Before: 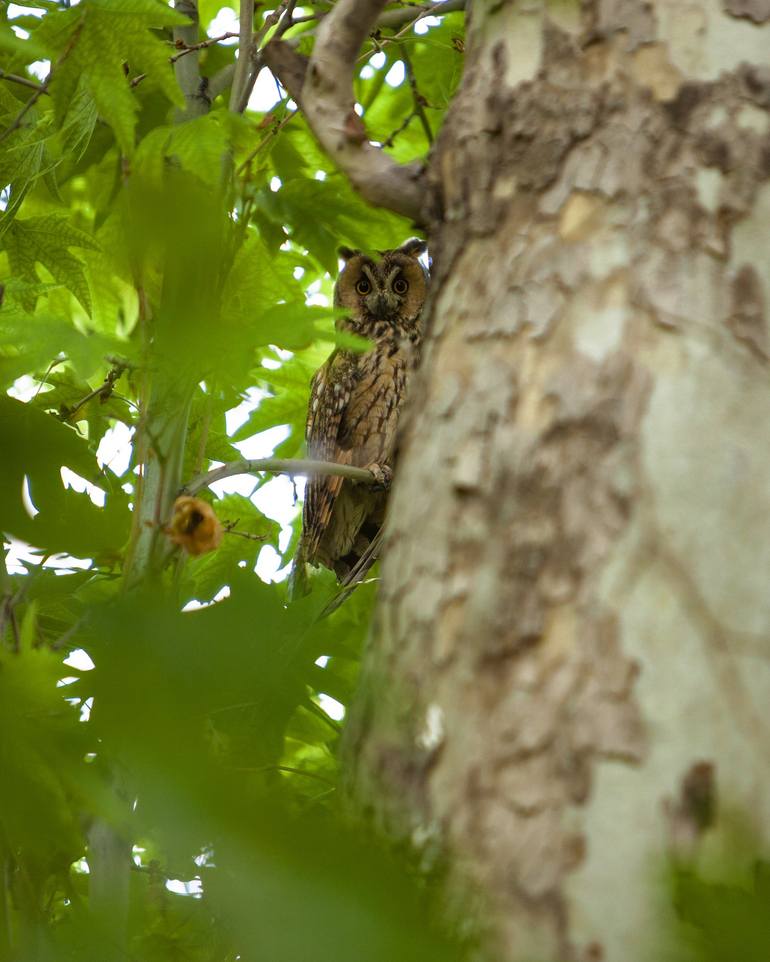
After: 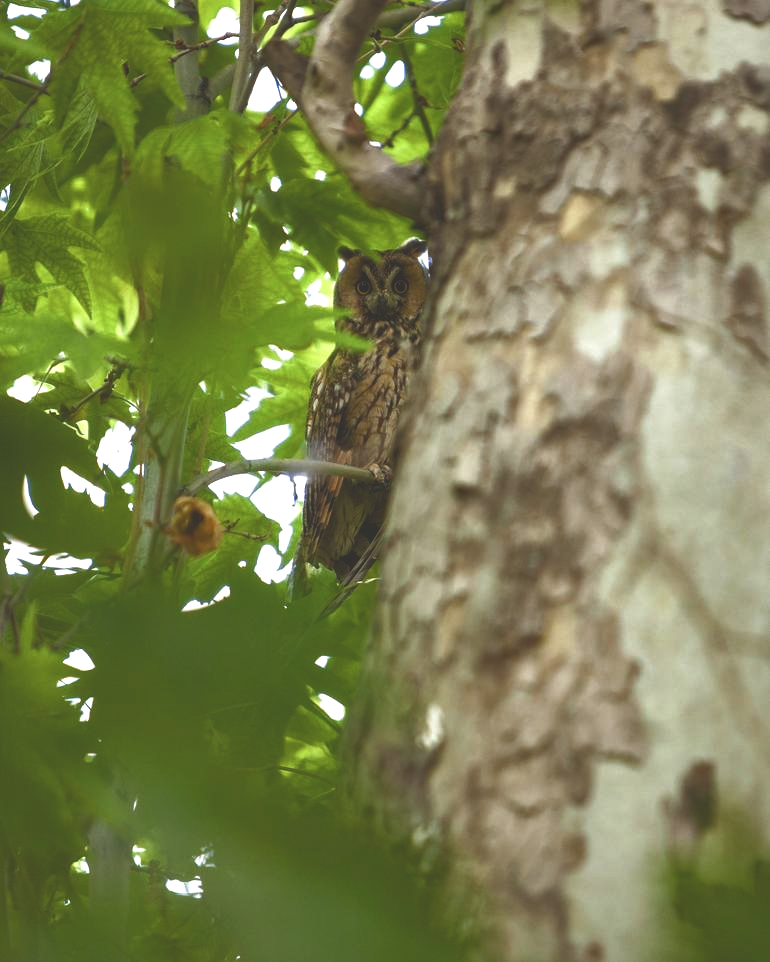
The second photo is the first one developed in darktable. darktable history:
exposure: black level correction -0.021, exposure -0.037 EV, compensate highlight preservation false
tone curve: curves: ch0 [(0, 0.081) (0.483, 0.453) (0.881, 0.992)], color space Lab, independent channels, preserve colors none
